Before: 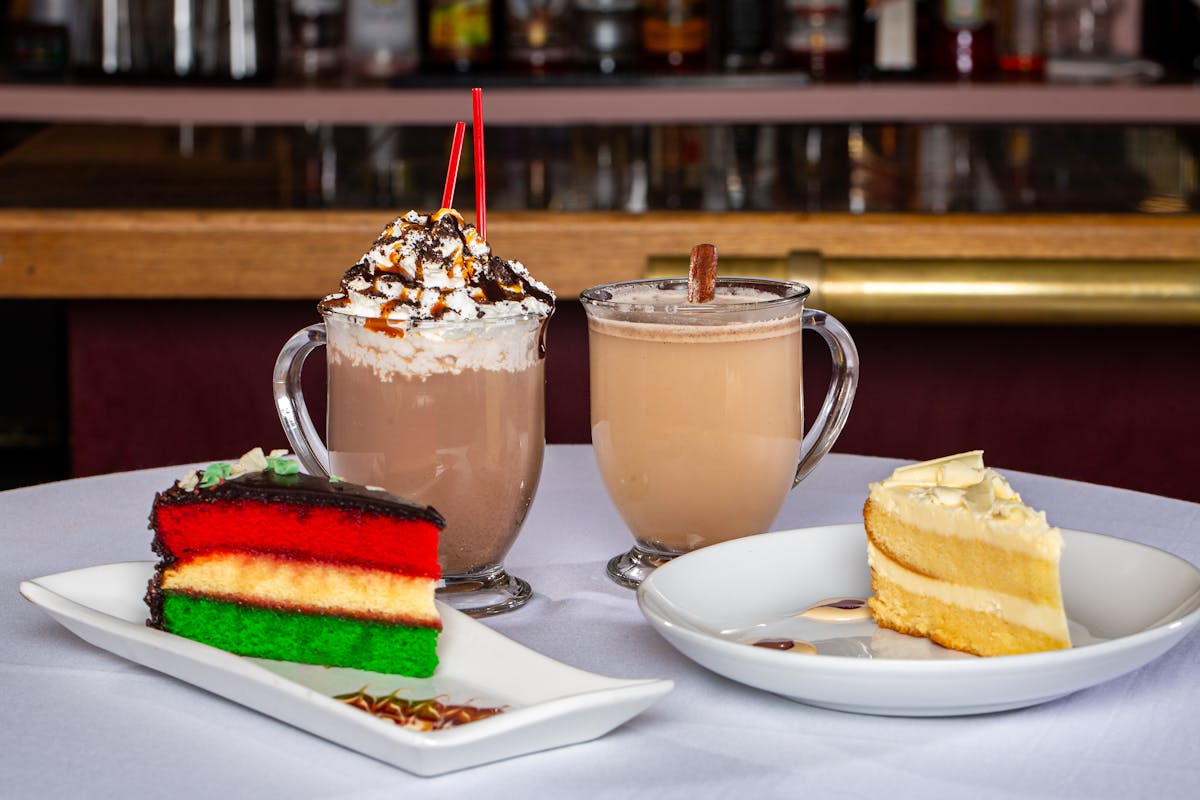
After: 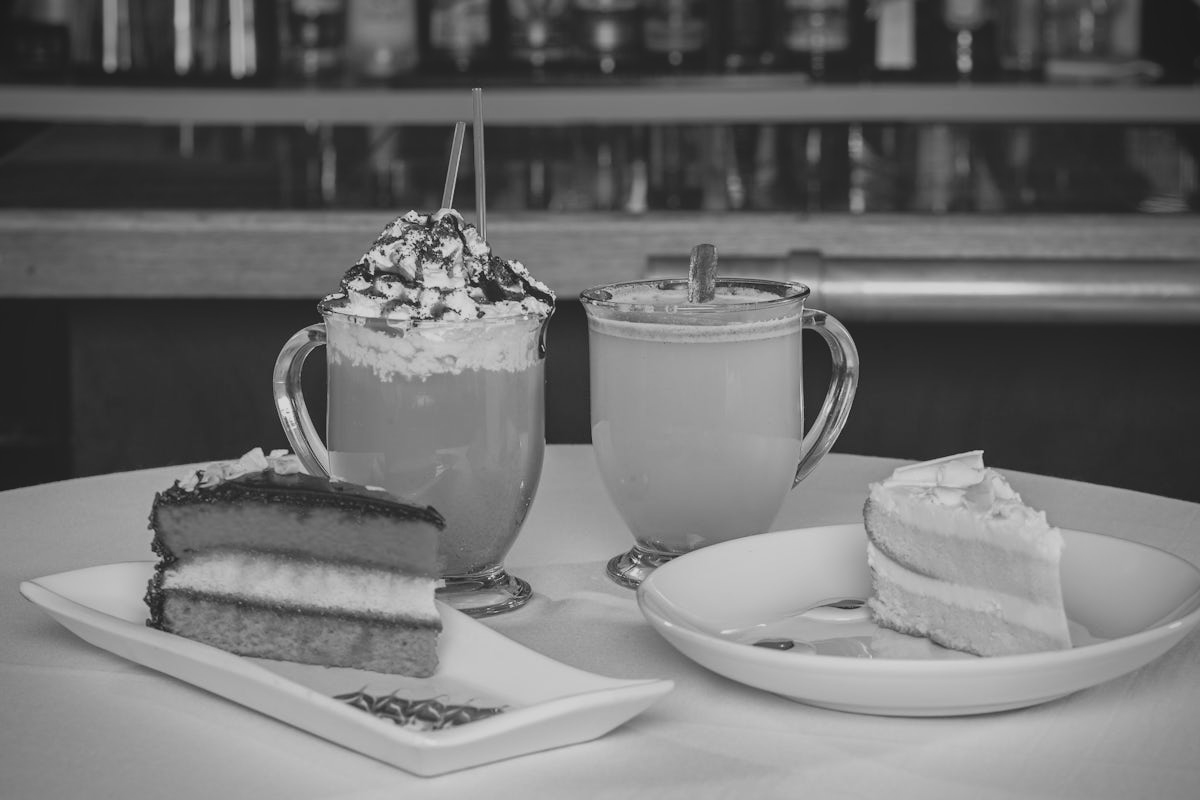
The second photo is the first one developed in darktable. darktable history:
monochrome: on, module defaults
contrast brightness saturation: contrast -0.28
vignetting: on, module defaults
color balance rgb: perceptual saturation grading › global saturation 25%, global vibrance 20%
